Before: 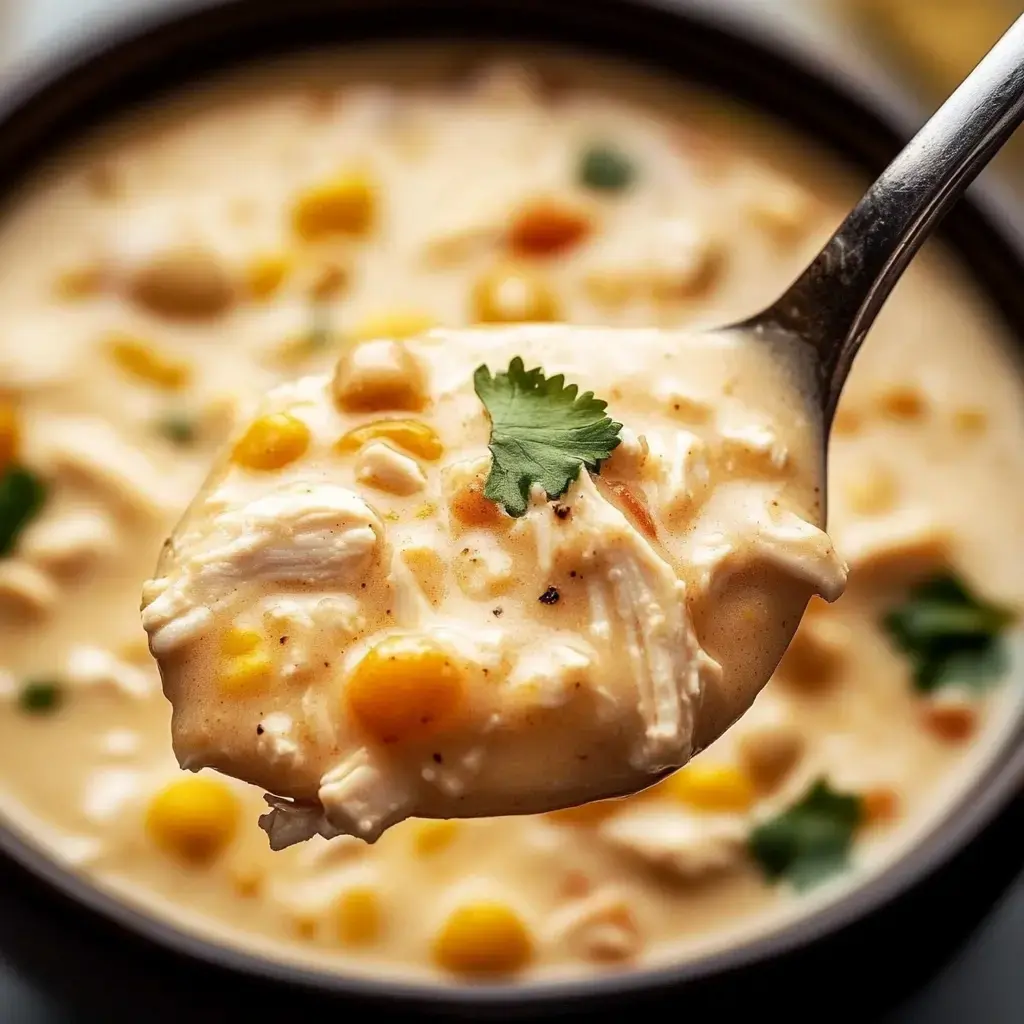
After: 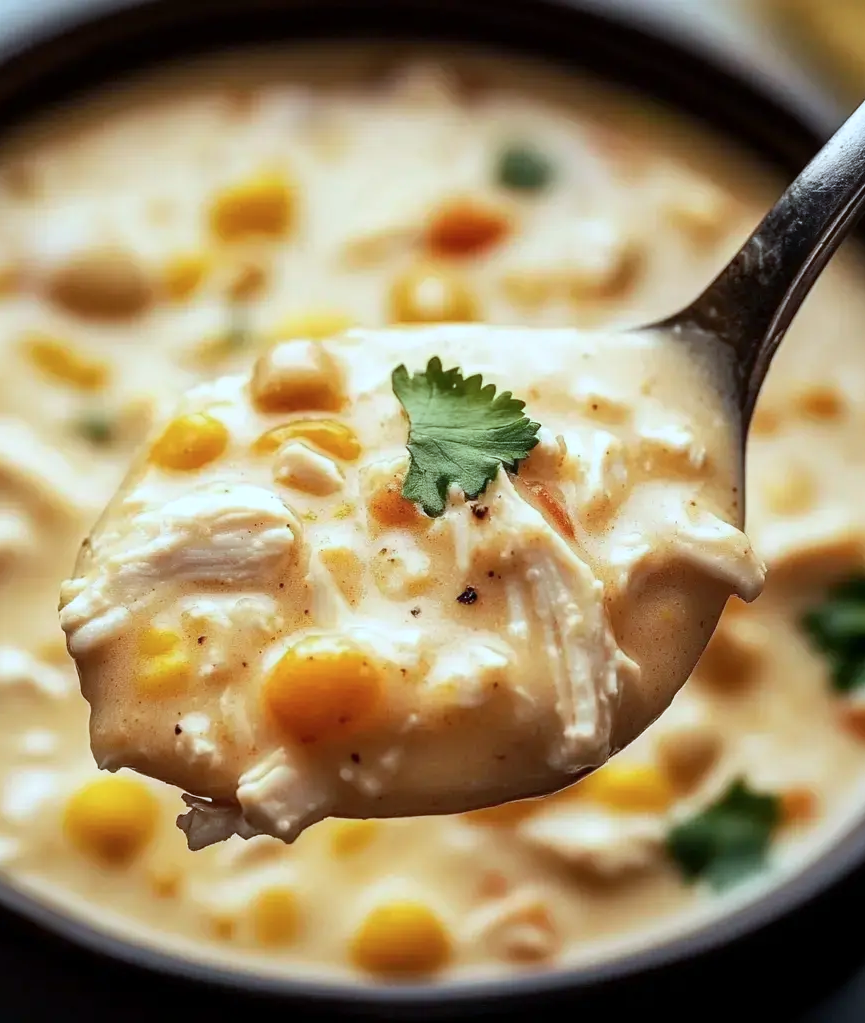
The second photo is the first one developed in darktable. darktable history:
color calibration: gray › normalize channels true, illuminant F (fluorescent), F source F9 (Cool White Deluxe 4150 K) – high CRI, x 0.374, y 0.373, temperature 4157.15 K, gamut compression 0.026
crop: left 8.042%, right 7.484%
